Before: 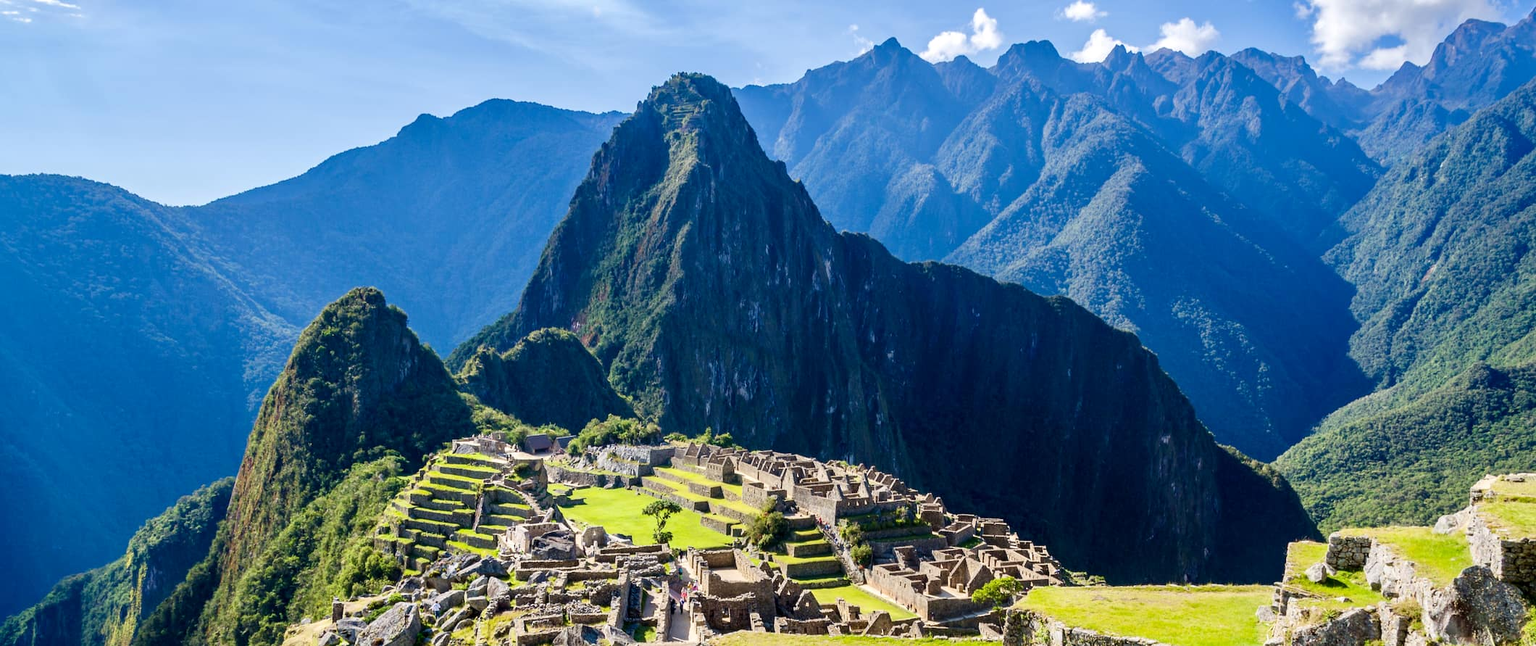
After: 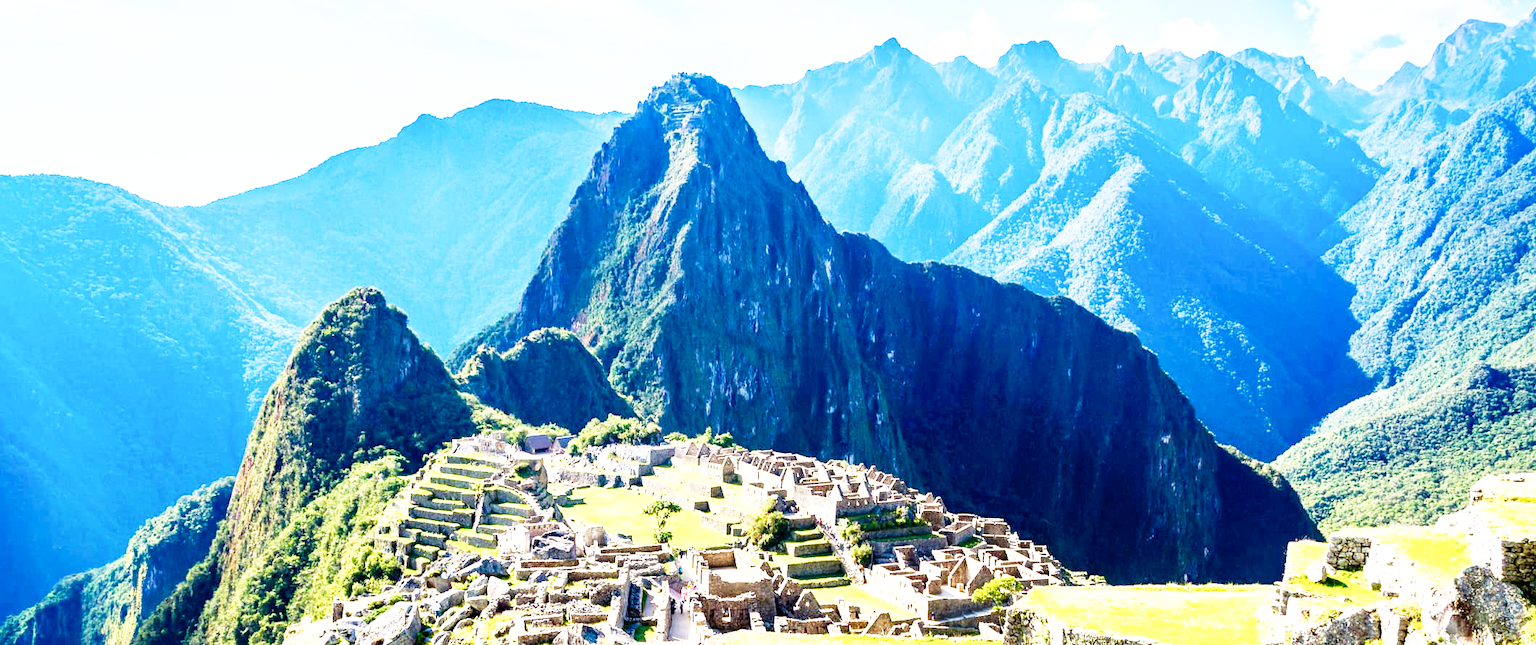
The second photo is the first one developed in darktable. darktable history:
base curve: curves: ch0 [(0, 0) (0.012, 0.01) (0.073, 0.168) (0.31, 0.711) (0.645, 0.957) (1, 1)], preserve colors none
exposure: exposure 0.746 EV, compensate highlight preservation false
